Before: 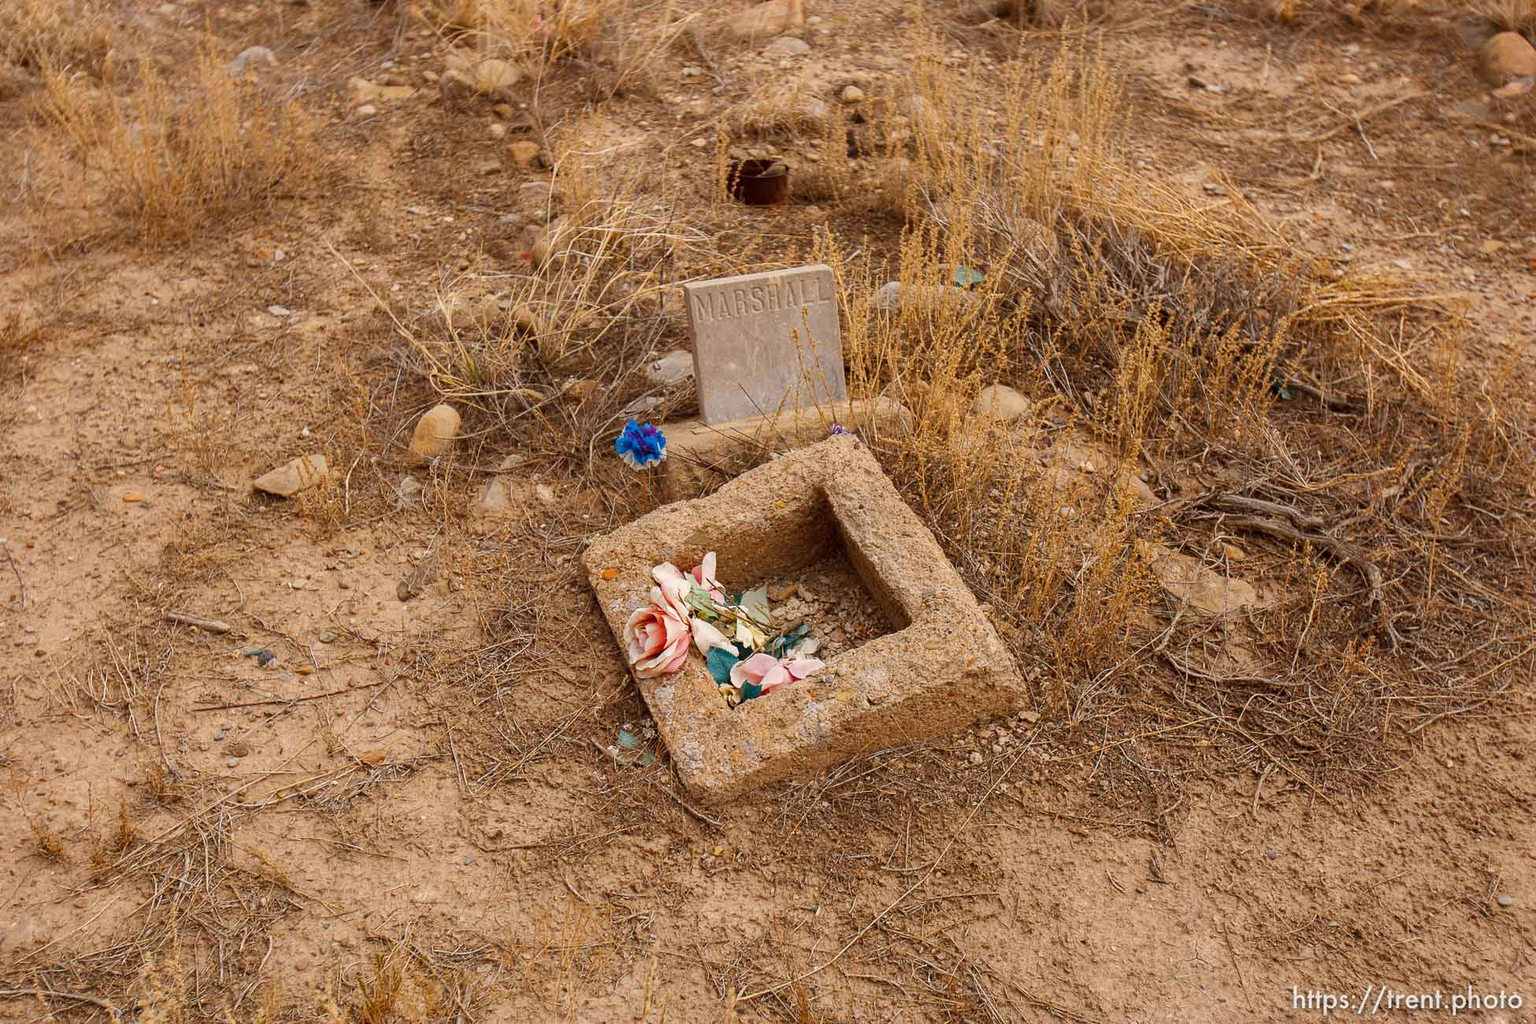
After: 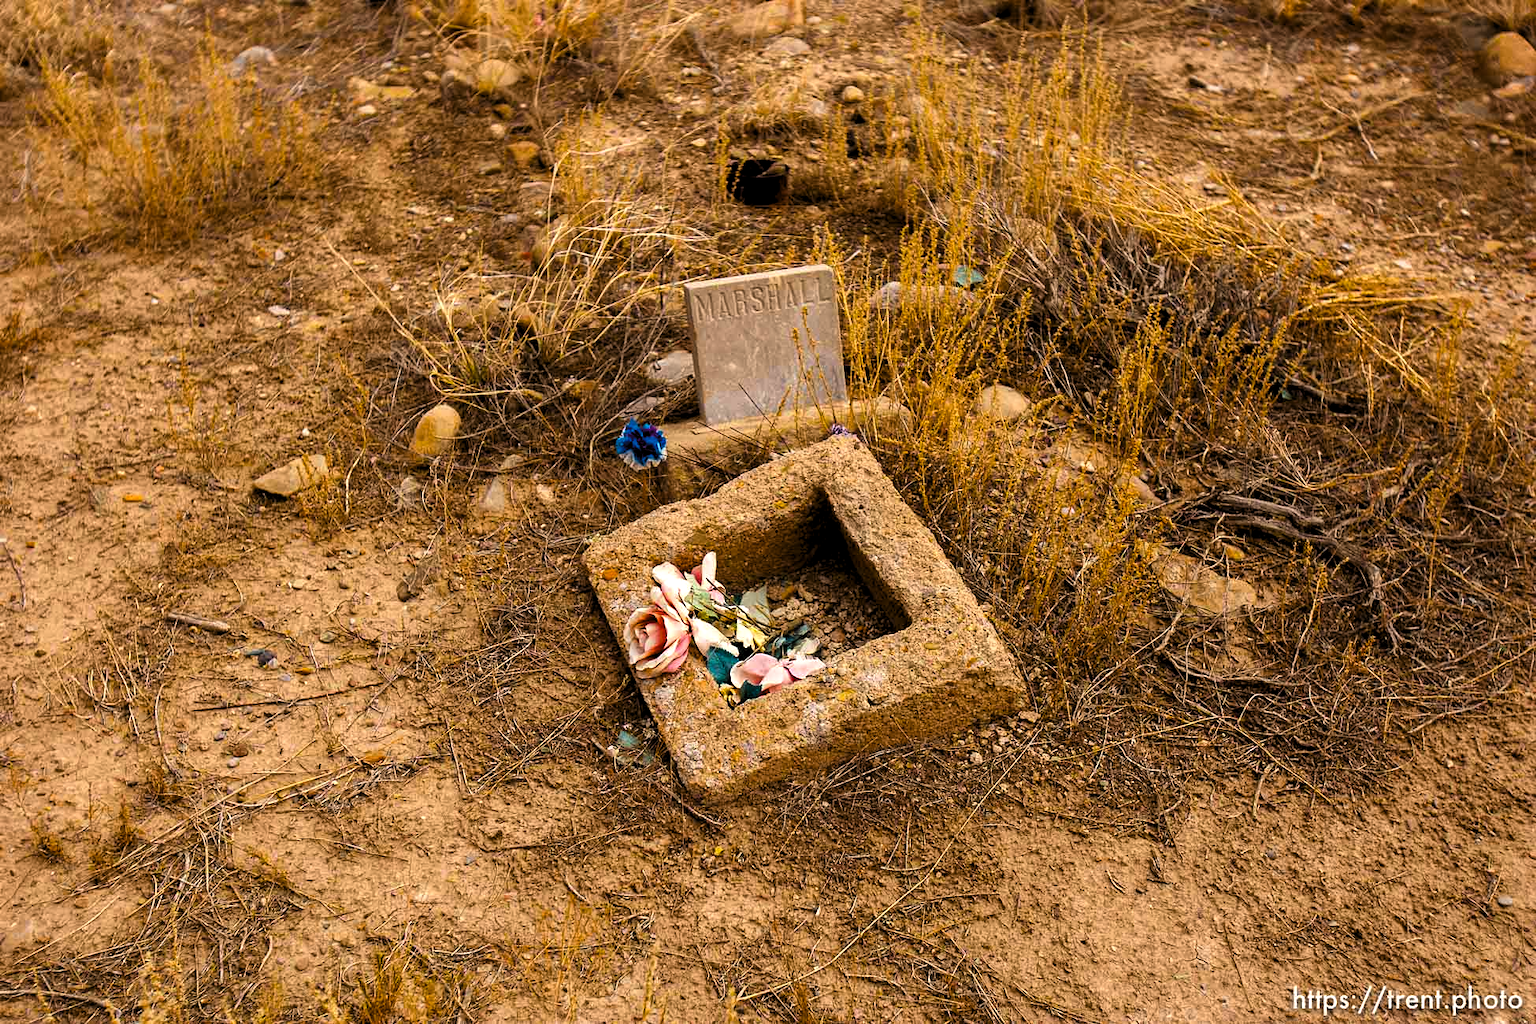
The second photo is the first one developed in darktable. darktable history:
color balance rgb: perceptual saturation grading › global saturation 30%, global vibrance 20%
levels: levels [0.129, 0.519, 0.867]
